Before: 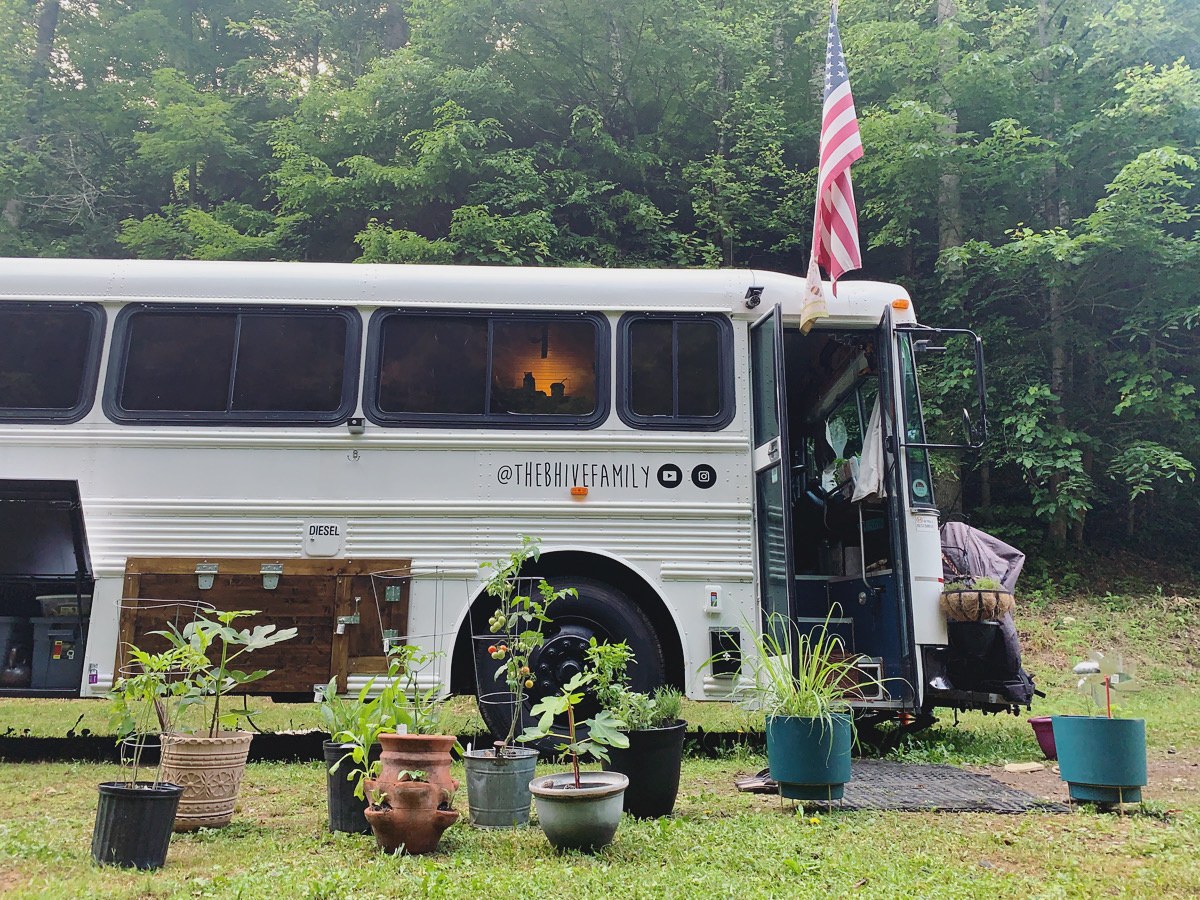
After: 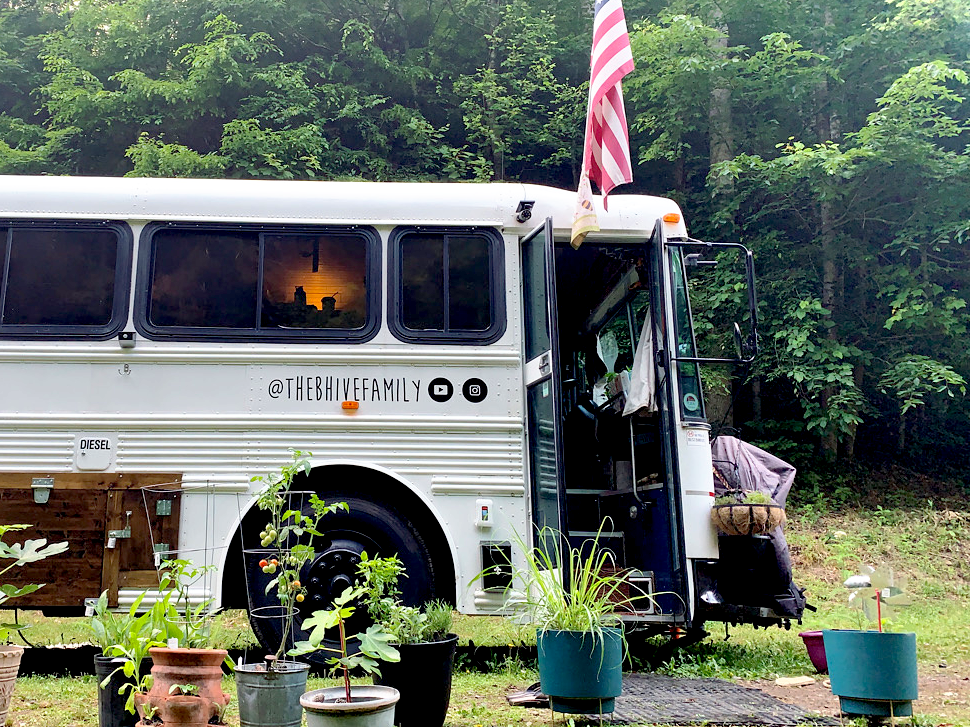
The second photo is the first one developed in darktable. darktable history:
crop: left 19.159%, top 9.58%, bottom 9.58%
exposure: black level correction 0.005, exposure 0.286 EV, compensate highlight preservation false
base curve: curves: ch0 [(0.017, 0) (0.425, 0.441) (0.844, 0.933) (1, 1)], preserve colors none
